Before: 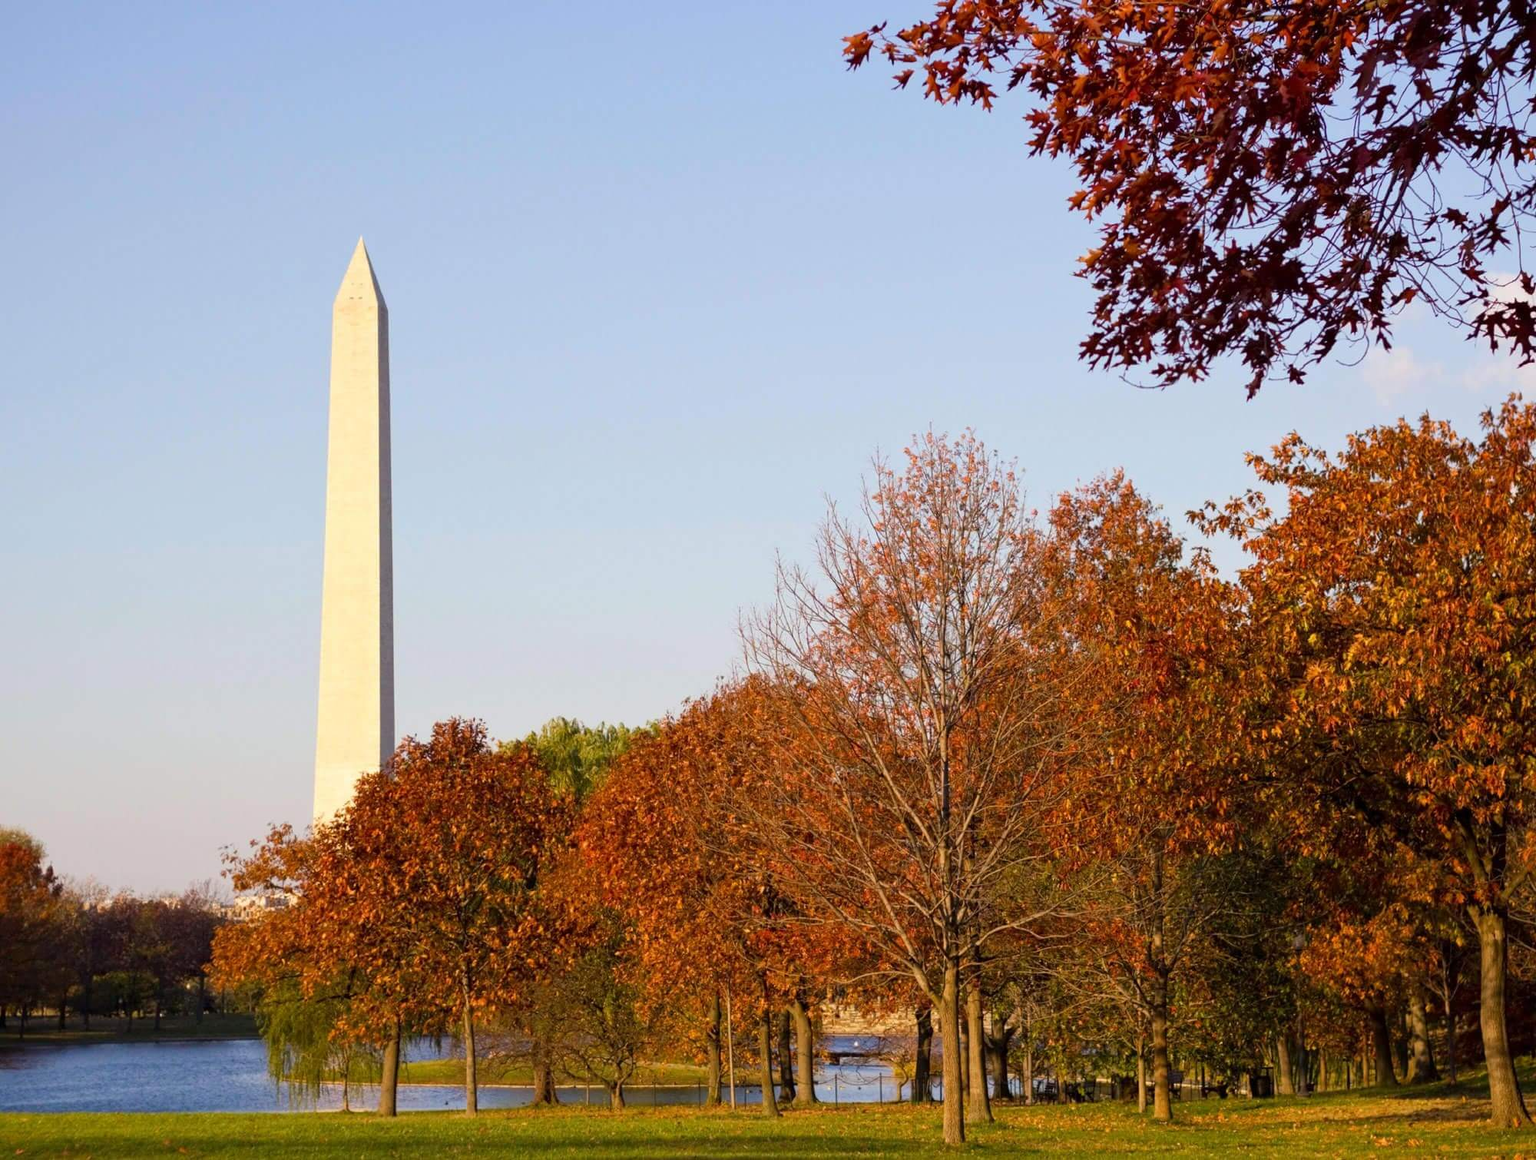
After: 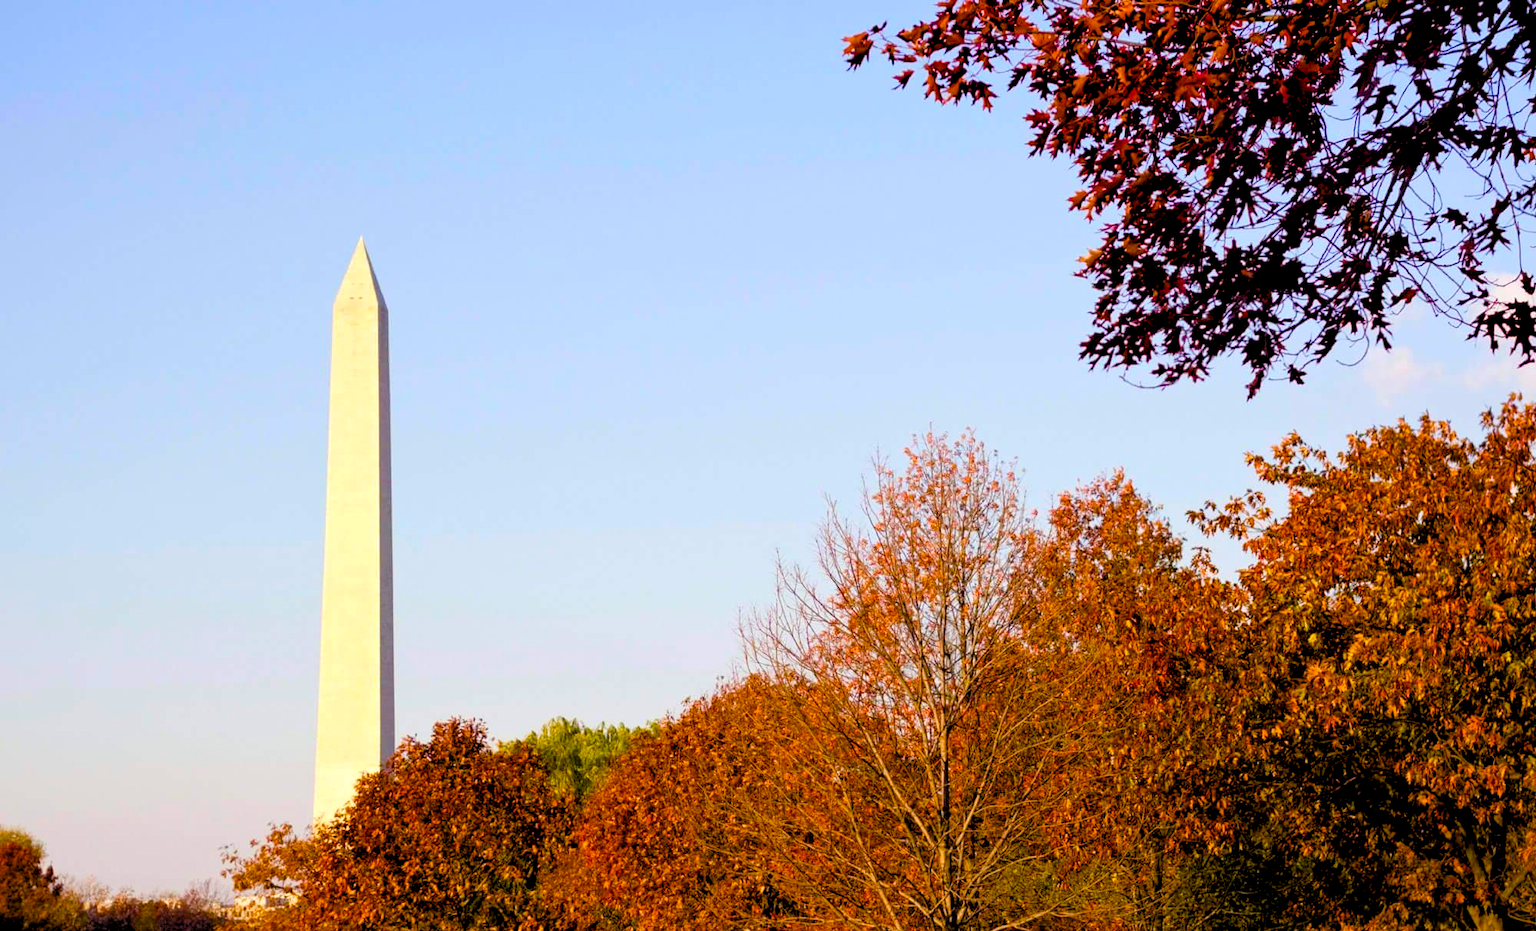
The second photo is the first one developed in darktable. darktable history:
crop: bottom 19.644%
color balance rgb: linear chroma grading › global chroma 18.9%, perceptual saturation grading › global saturation 20%, perceptual saturation grading › highlights -25%, perceptual saturation grading › shadows 50%, global vibrance 18.93%
rgb levels: levels [[0.013, 0.434, 0.89], [0, 0.5, 1], [0, 0.5, 1]]
